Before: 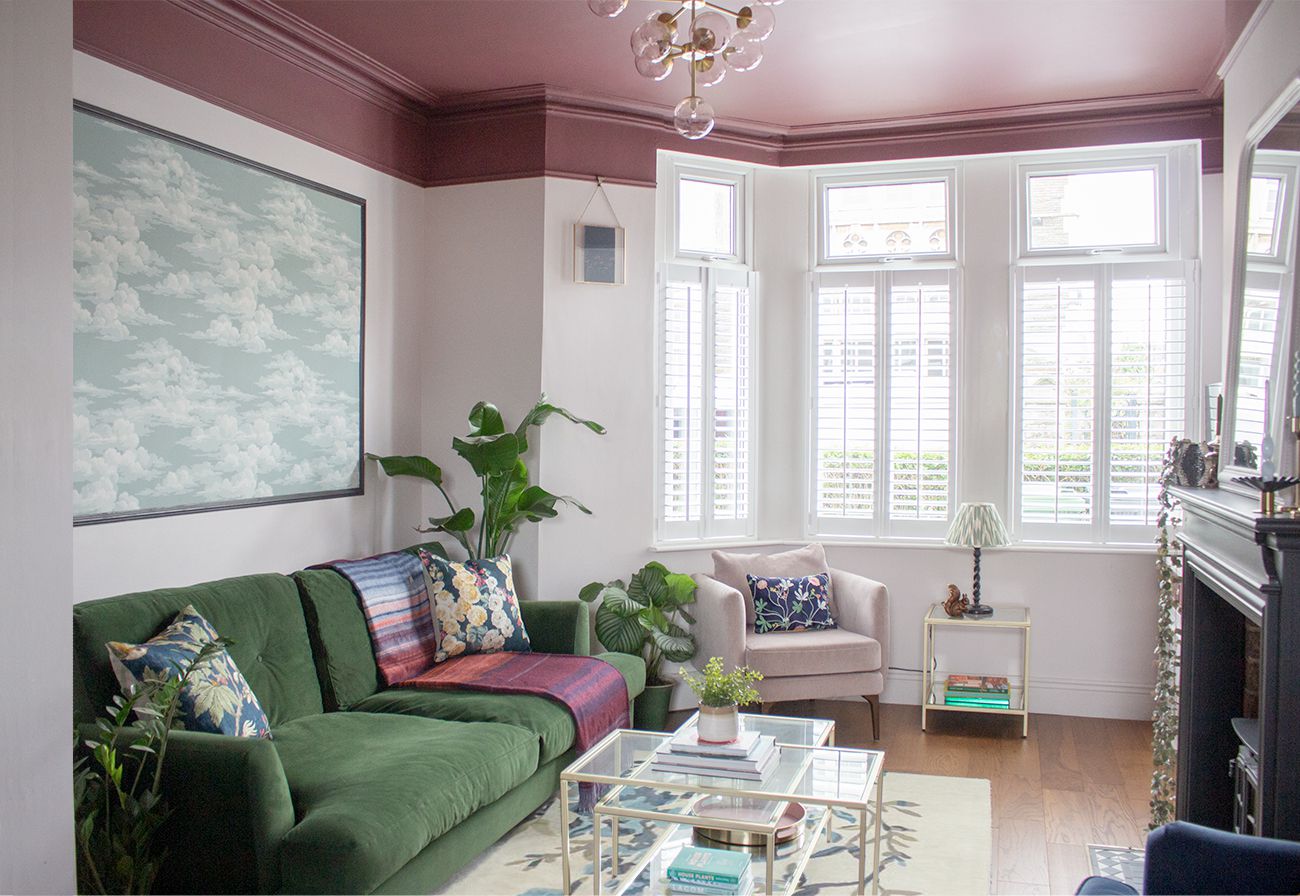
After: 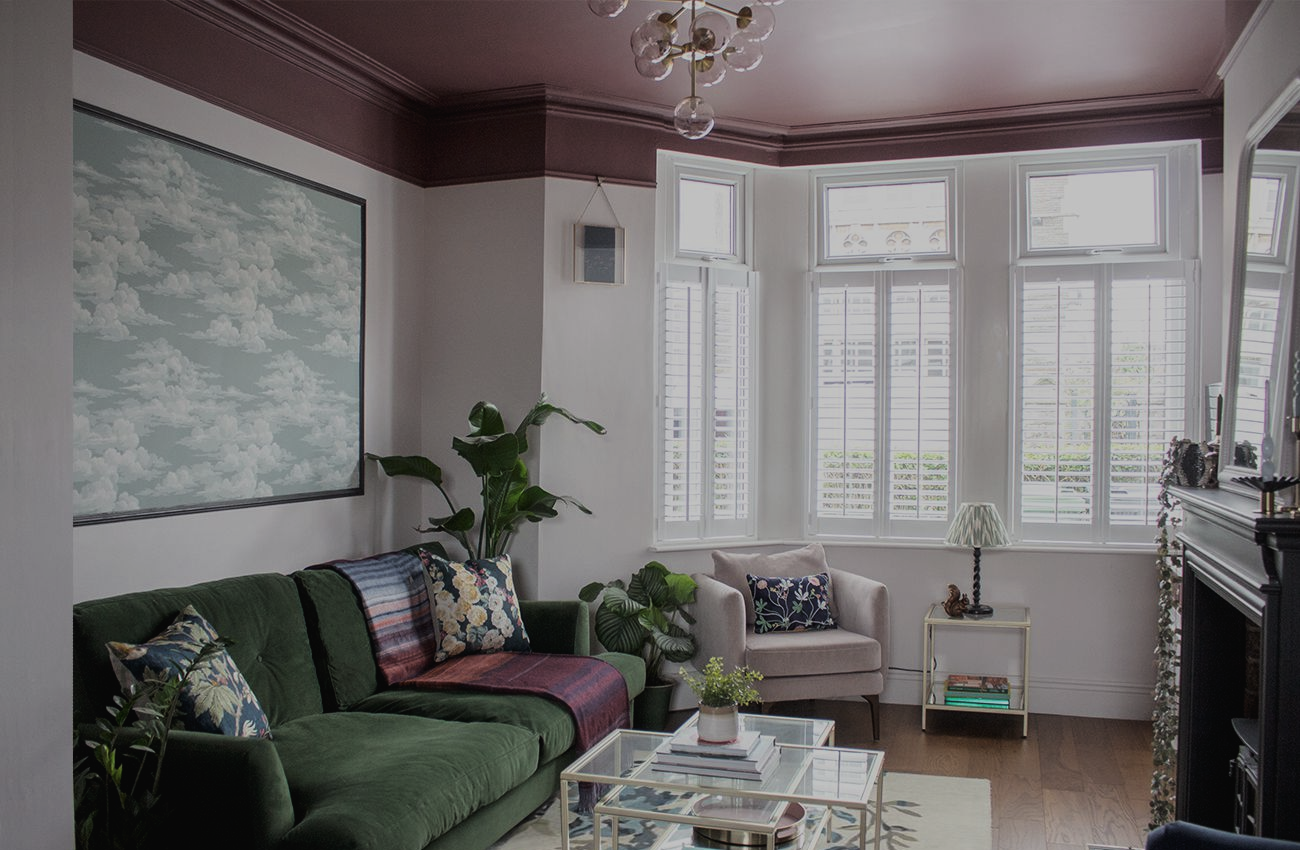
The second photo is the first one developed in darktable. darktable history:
exposure: exposure -0.464 EV, compensate exposure bias true, compensate highlight preservation false
tone curve: curves: ch0 [(0, 0) (0.003, 0.007) (0.011, 0.01) (0.025, 0.016) (0.044, 0.025) (0.069, 0.036) (0.1, 0.052) (0.136, 0.073) (0.177, 0.103) (0.224, 0.135) (0.277, 0.177) (0.335, 0.233) (0.399, 0.303) (0.468, 0.376) (0.543, 0.469) (0.623, 0.581) (0.709, 0.723) (0.801, 0.863) (0.898, 0.938) (1, 1)], color space Lab, linked channels, preserve colors none
crop and rotate: top 0.002%, bottom 5.12%
contrast brightness saturation: contrast -0.078, brightness -0.04, saturation -0.106
filmic rgb: black relative exposure -7.43 EV, white relative exposure 4.85 EV, threshold 5.96 EV, hardness 3.4, color science v6 (2022), enable highlight reconstruction true
